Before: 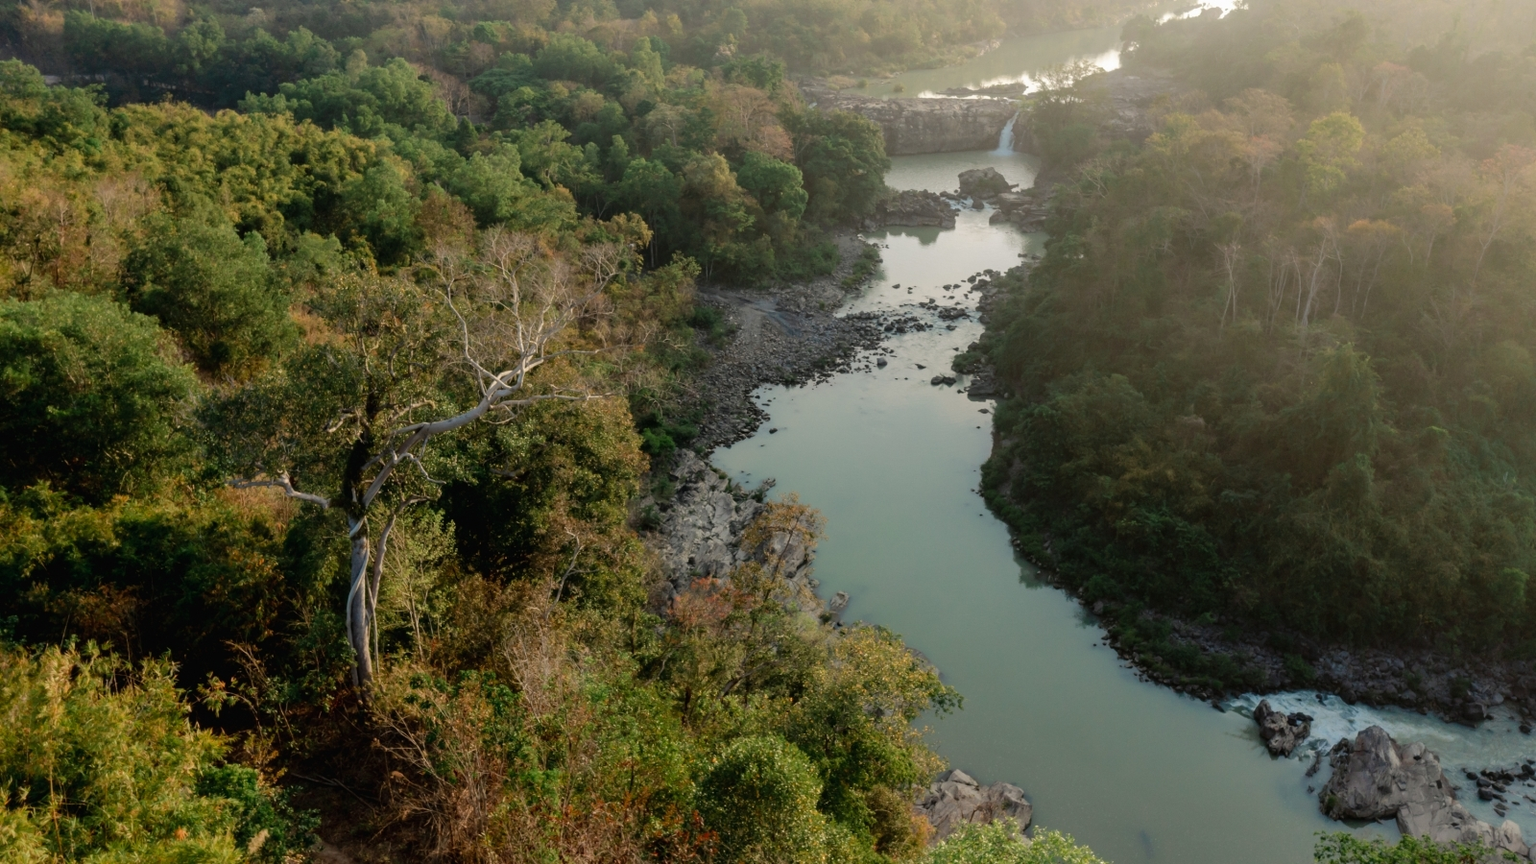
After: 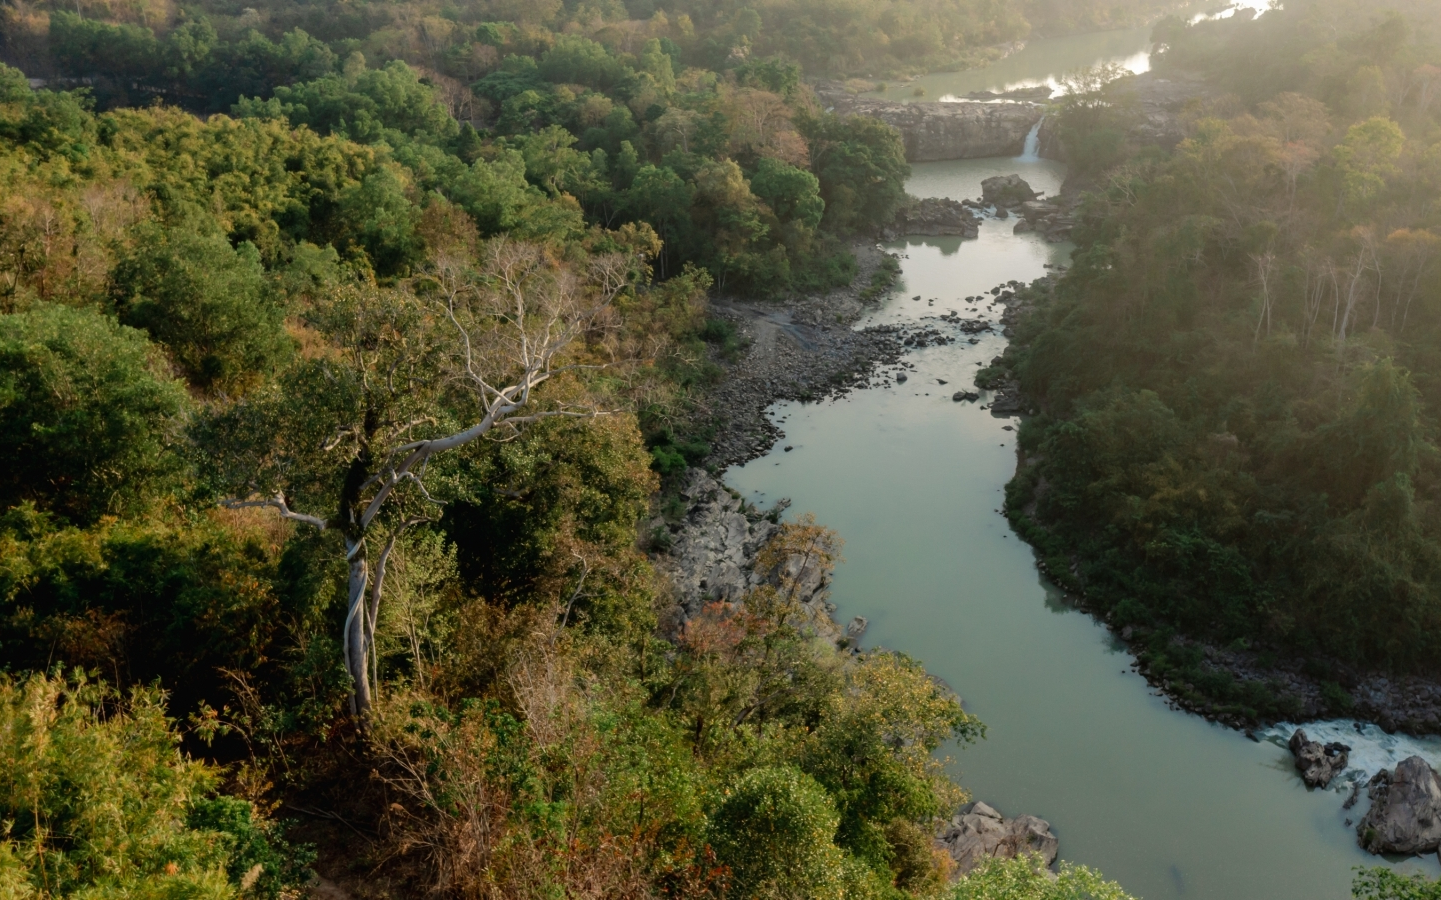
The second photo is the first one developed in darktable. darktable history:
crop and rotate: left 1.088%, right 8.807%
tone equalizer: on, module defaults
